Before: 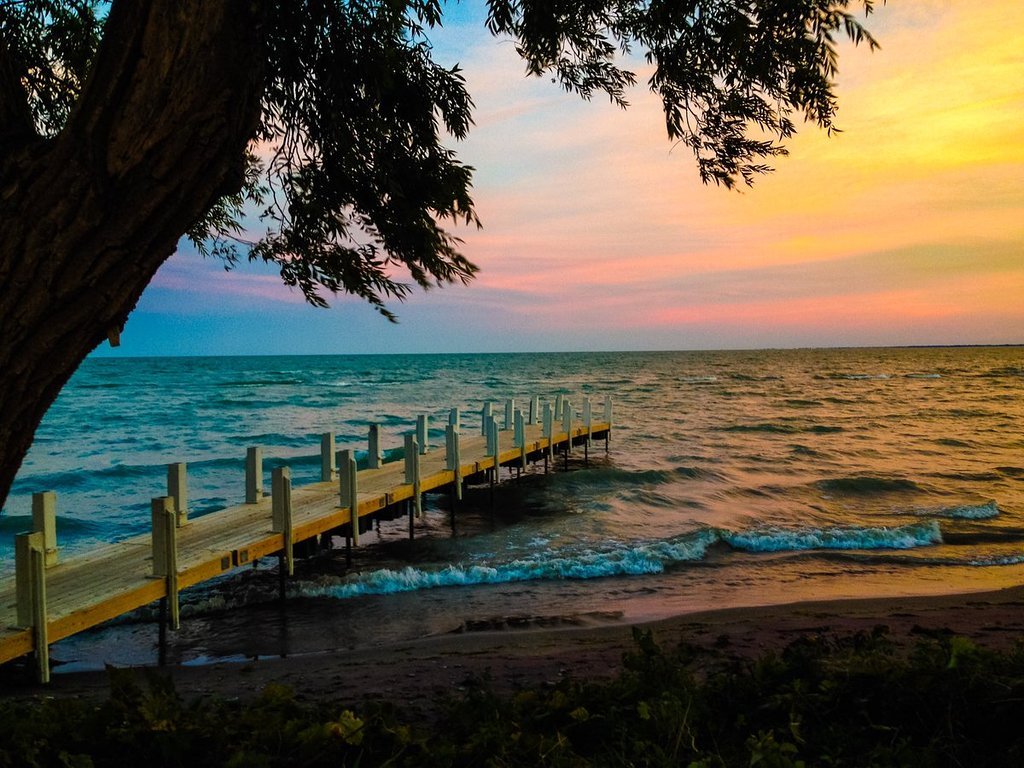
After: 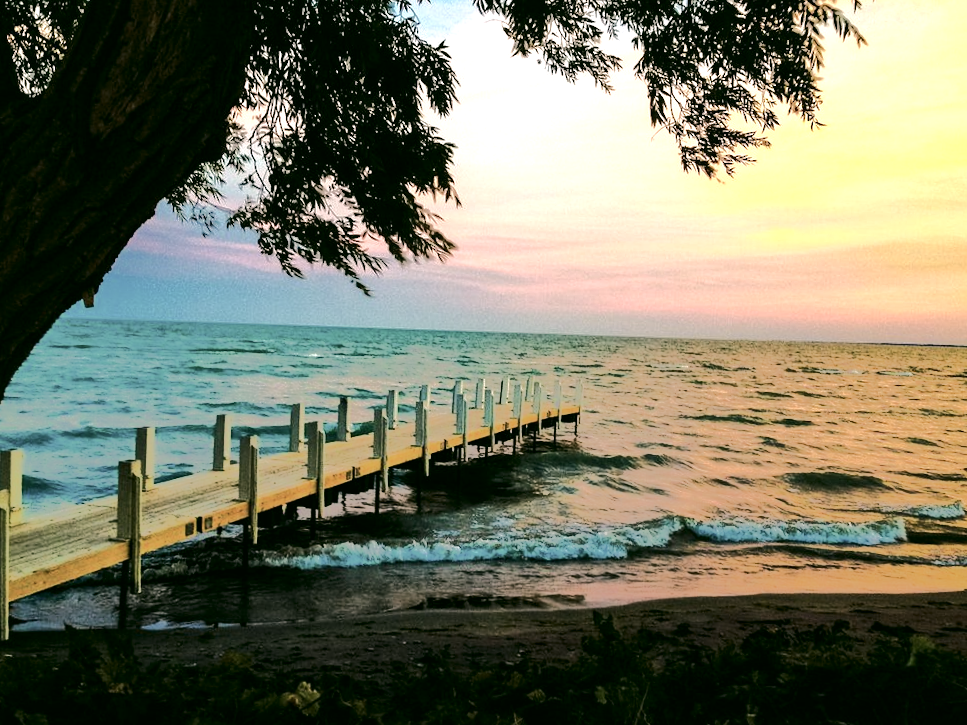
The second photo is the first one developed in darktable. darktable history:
local contrast: mode bilateral grid, contrast 19, coarseness 50, detail 119%, midtone range 0.2
tone equalizer: -8 EV -0.531 EV, -7 EV -0.339 EV, -6 EV -0.053 EV, -5 EV 0.451 EV, -4 EV 0.973 EV, -3 EV 0.778 EV, -2 EV -0.007 EV, -1 EV 0.127 EV, +0 EV -0.025 EV, edges refinement/feathering 500, mask exposure compensation -1.57 EV, preserve details no
contrast brightness saturation: contrast 0.105, saturation -0.352
exposure: exposure 0.723 EV, compensate highlight preservation false
crop and rotate: angle -2.58°
color correction: highlights a* 4.25, highlights b* 4.97, shadows a* -7.22, shadows b* 4.97
